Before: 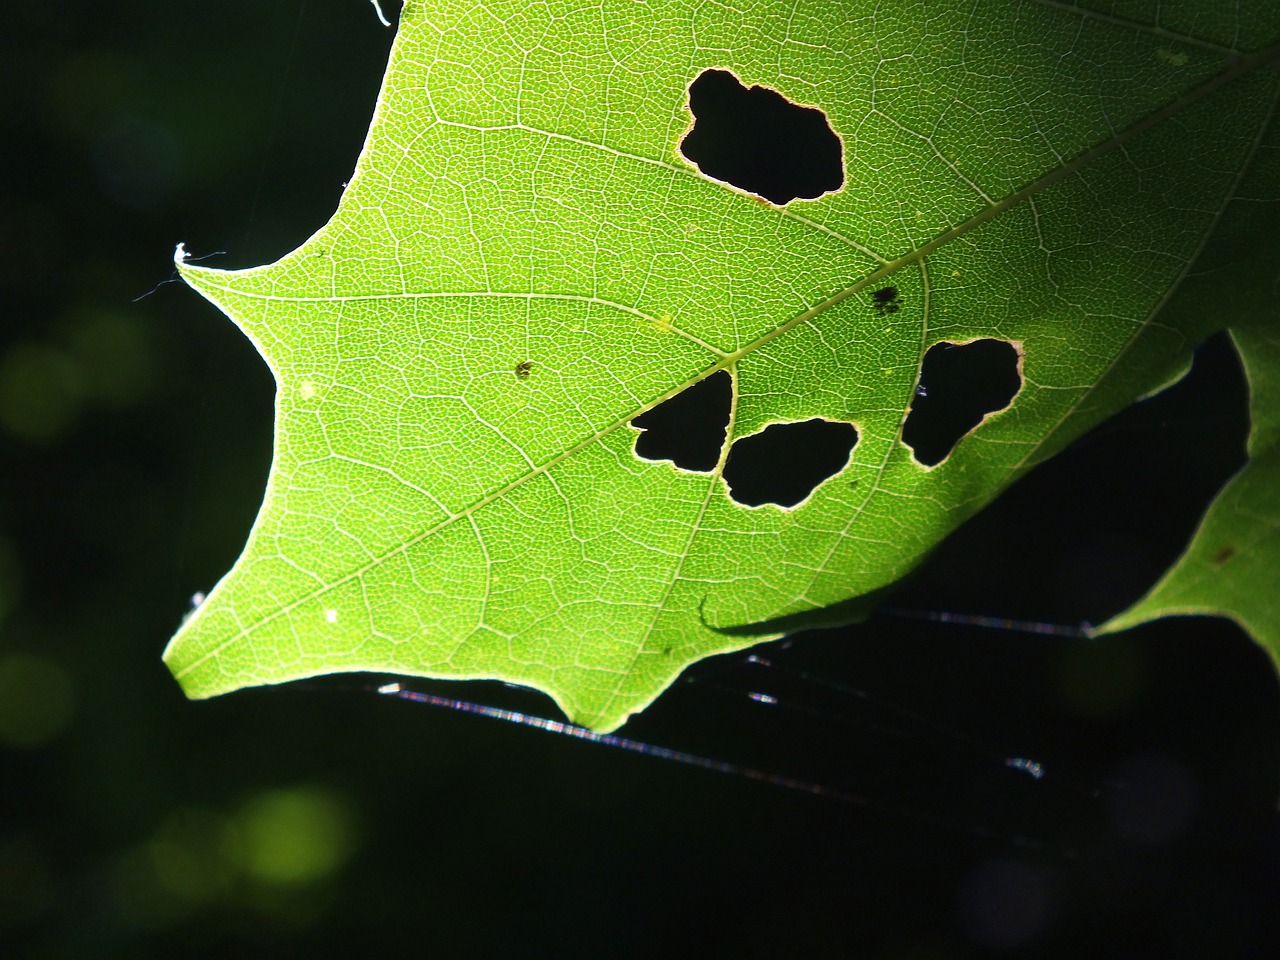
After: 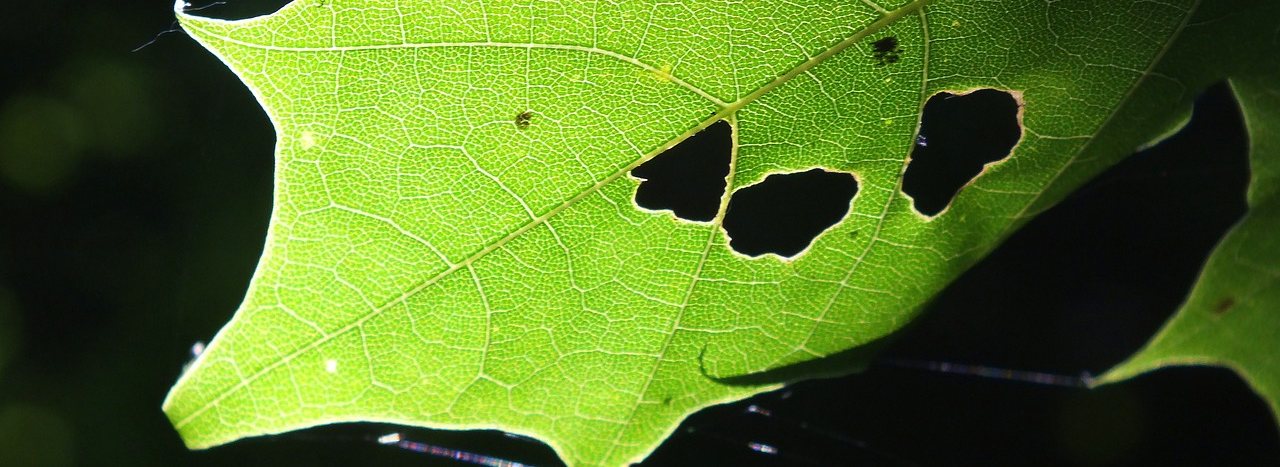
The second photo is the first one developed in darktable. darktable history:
crop and rotate: top 26.123%, bottom 25.156%
